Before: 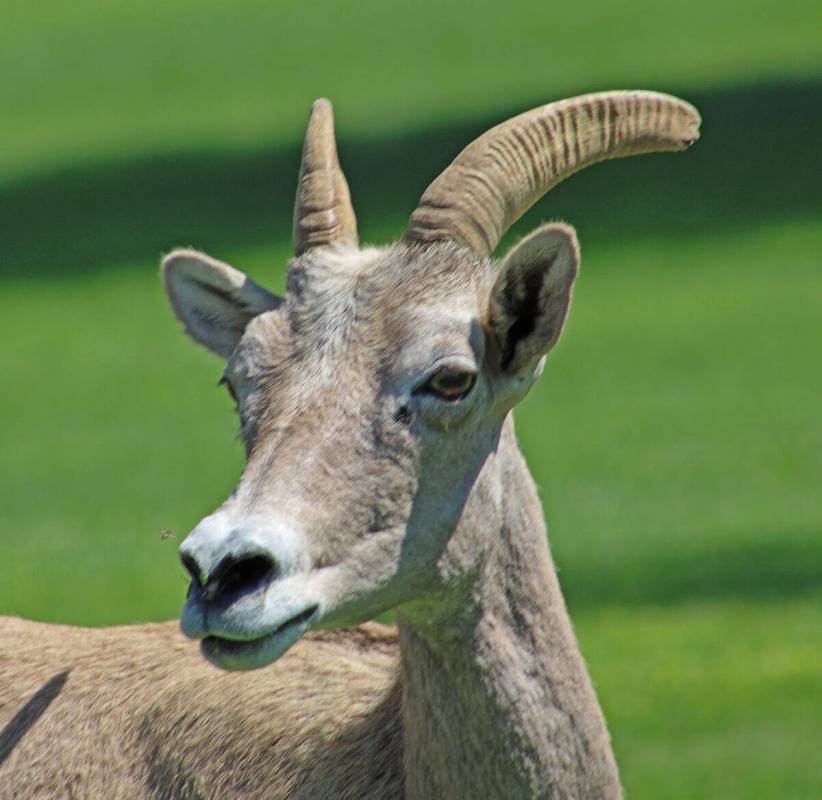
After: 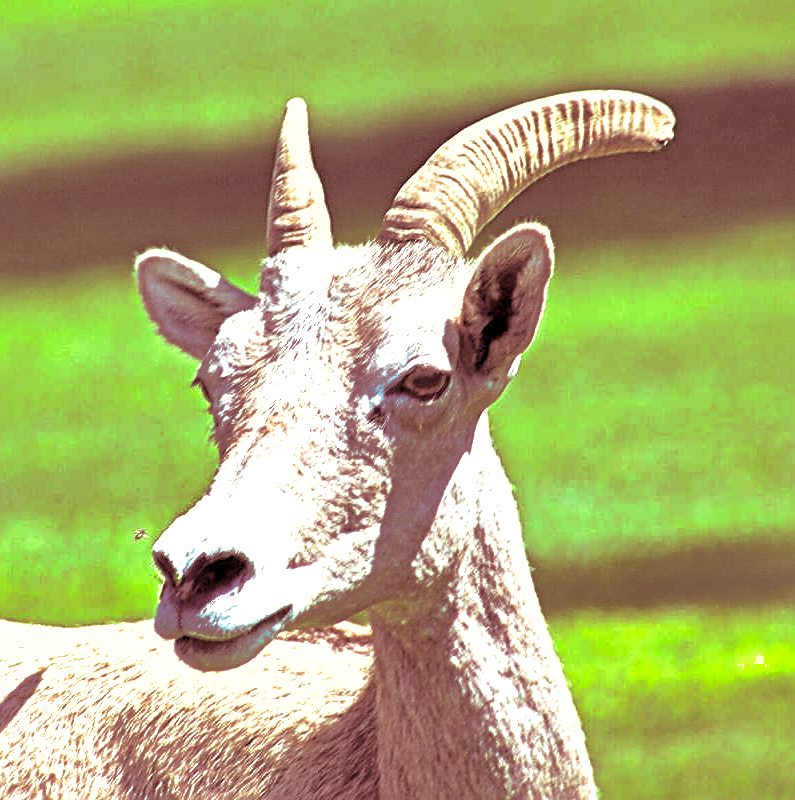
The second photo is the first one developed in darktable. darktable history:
split-toning: highlights › saturation 0, balance -61.83
sharpen: amount 0.6
crop and rotate: left 3.238%
exposure: black level correction 0.001, exposure 1.719 EV, compensate exposure bias true, compensate highlight preservation false
shadows and highlights: shadows 40, highlights -60
local contrast: highlights 100%, shadows 100%, detail 120%, midtone range 0.2
